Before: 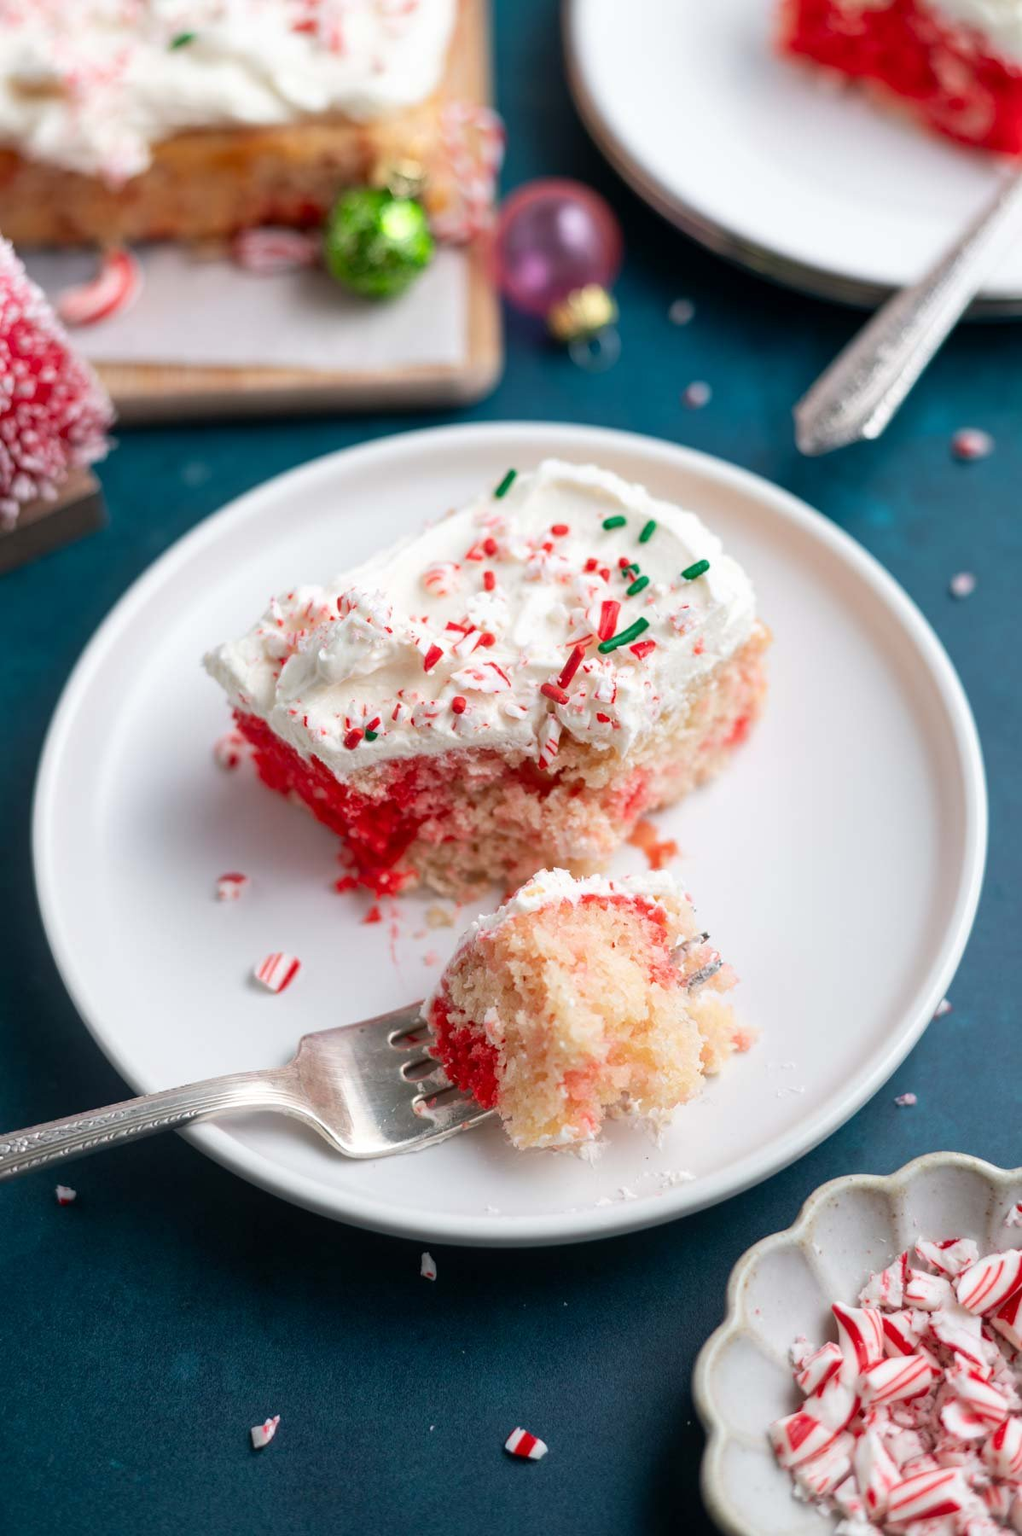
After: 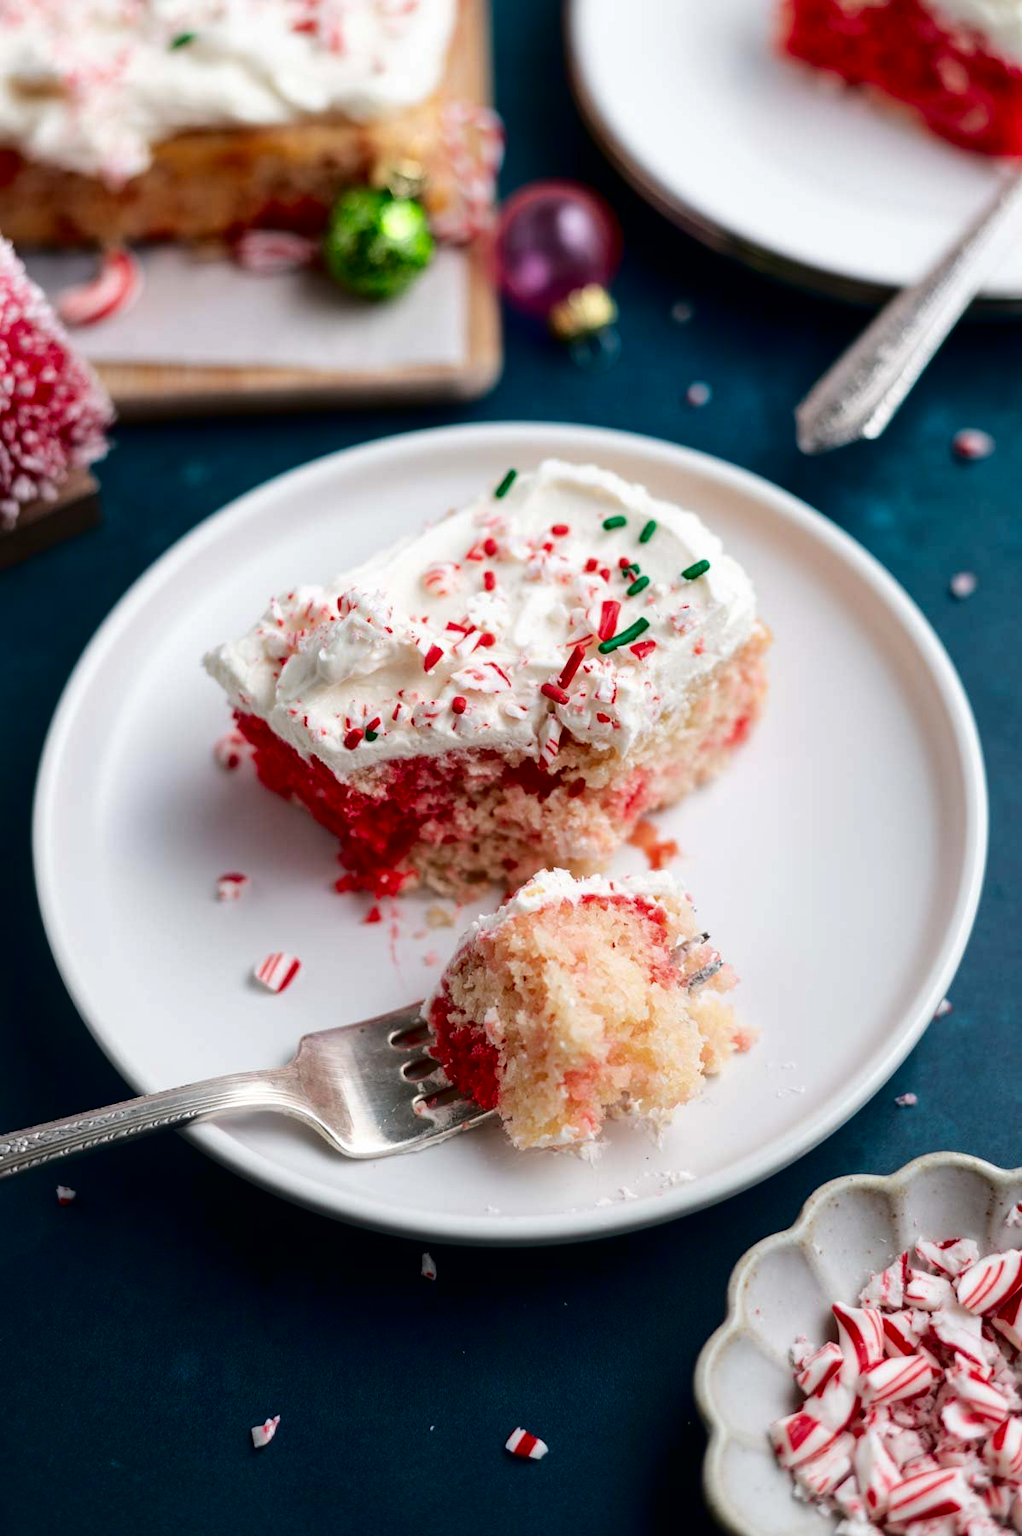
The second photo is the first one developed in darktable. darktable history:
contrast brightness saturation: contrast 0.07, brightness -0.13, saturation 0.06
fill light: exposure -2 EV, width 8.6
